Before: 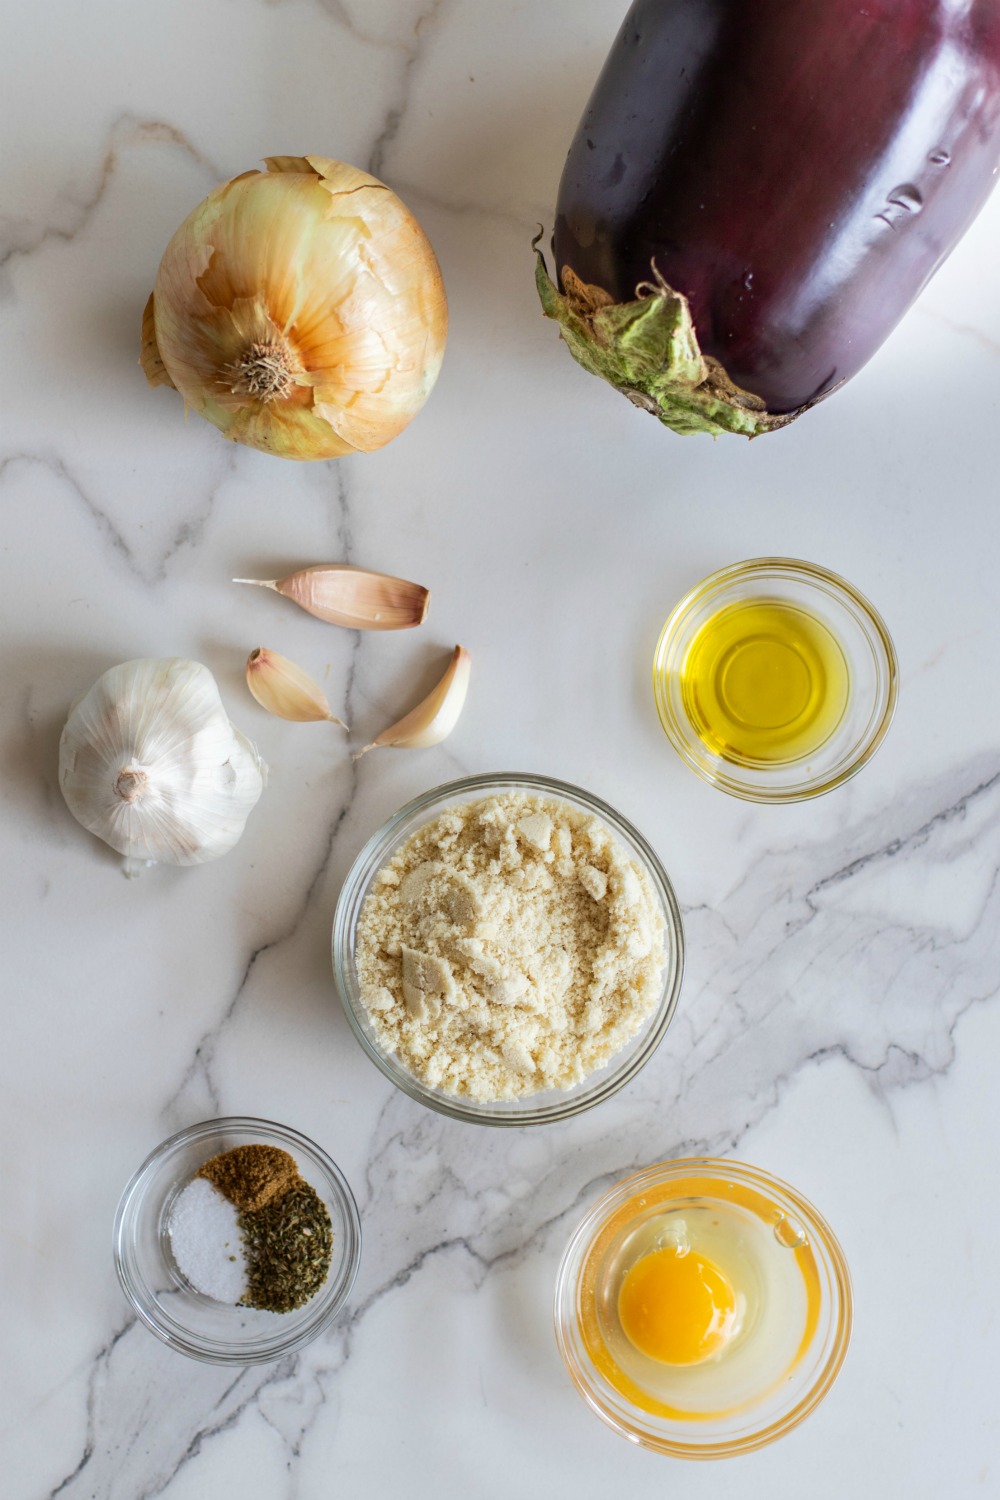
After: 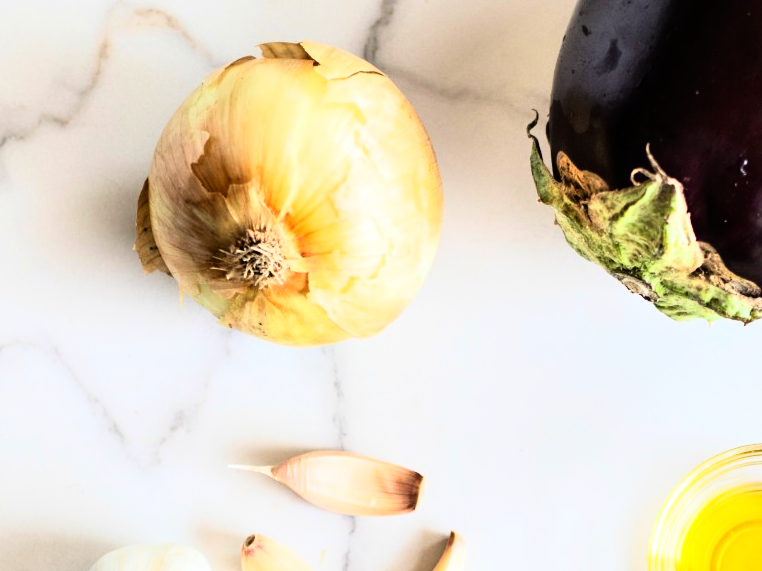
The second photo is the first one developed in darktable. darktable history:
crop: left 0.579%, top 7.627%, right 23.167%, bottom 54.275%
rgb curve: curves: ch0 [(0, 0) (0.21, 0.15) (0.24, 0.21) (0.5, 0.75) (0.75, 0.96) (0.89, 0.99) (1, 1)]; ch1 [(0, 0.02) (0.21, 0.13) (0.25, 0.2) (0.5, 0.67) (0.75, 0.9) (0.89, 0.97) (1, 1)]; ch2 [(0, 0.02) (0.21, 0.13) (0.25, 0.2) (0.5, 0.67) (0.75, 0.9) (0.89, 0.97) (1, 1)], compensate middle gray true
